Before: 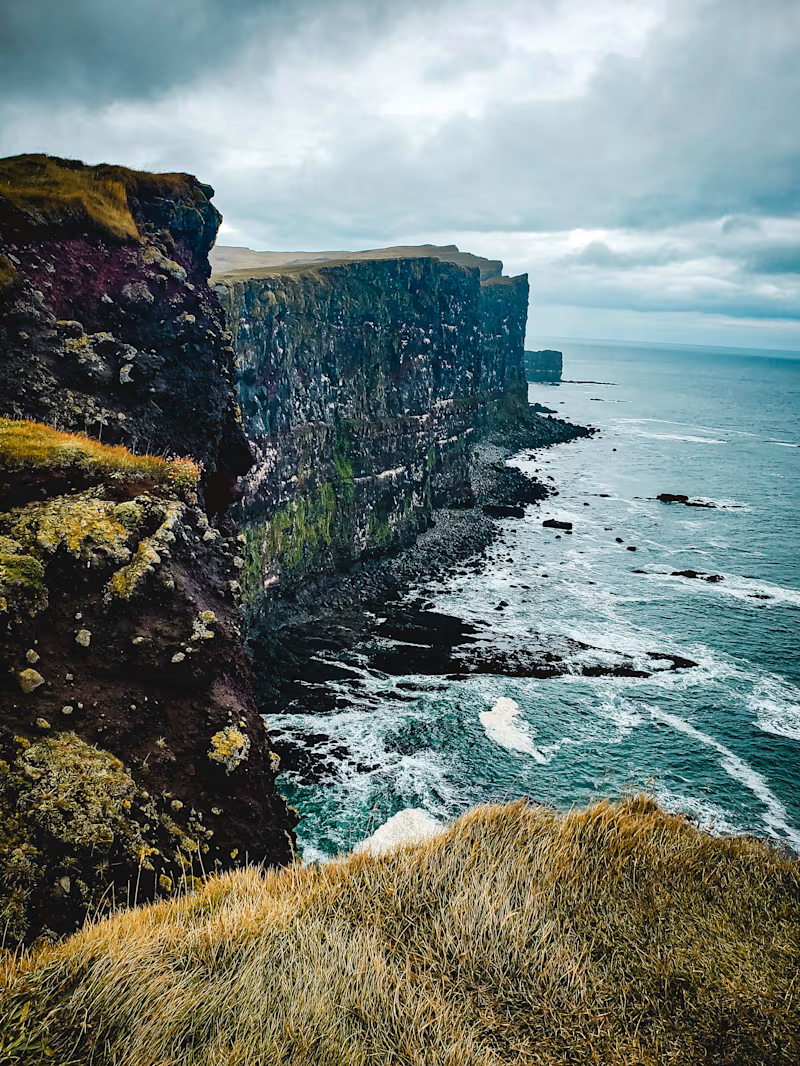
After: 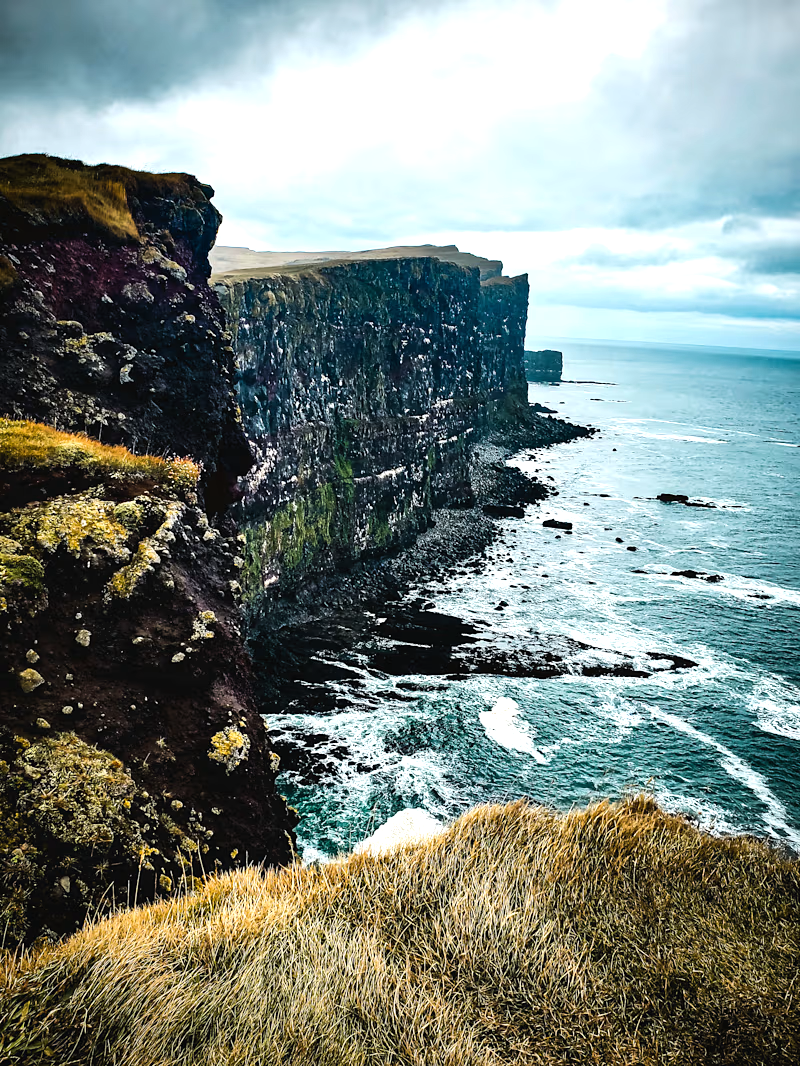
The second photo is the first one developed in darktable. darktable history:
vignetting: fall-off radius 60.98%, brightness -0.311, saturation -0.061
tone equalizer: -8 EV -0.741 EV, -7 EV -0.695 EV, -6 EV -0.629 EV, -5 EV -0.363 EV, -3 EV 0.398 EV, -2 EV 0.6 EV, -1 EV 0.676 EV, +0 EV 0.741 EV, edges refinement/feathering 500, mask exposure compensation -1.57 EV, preserve details no
